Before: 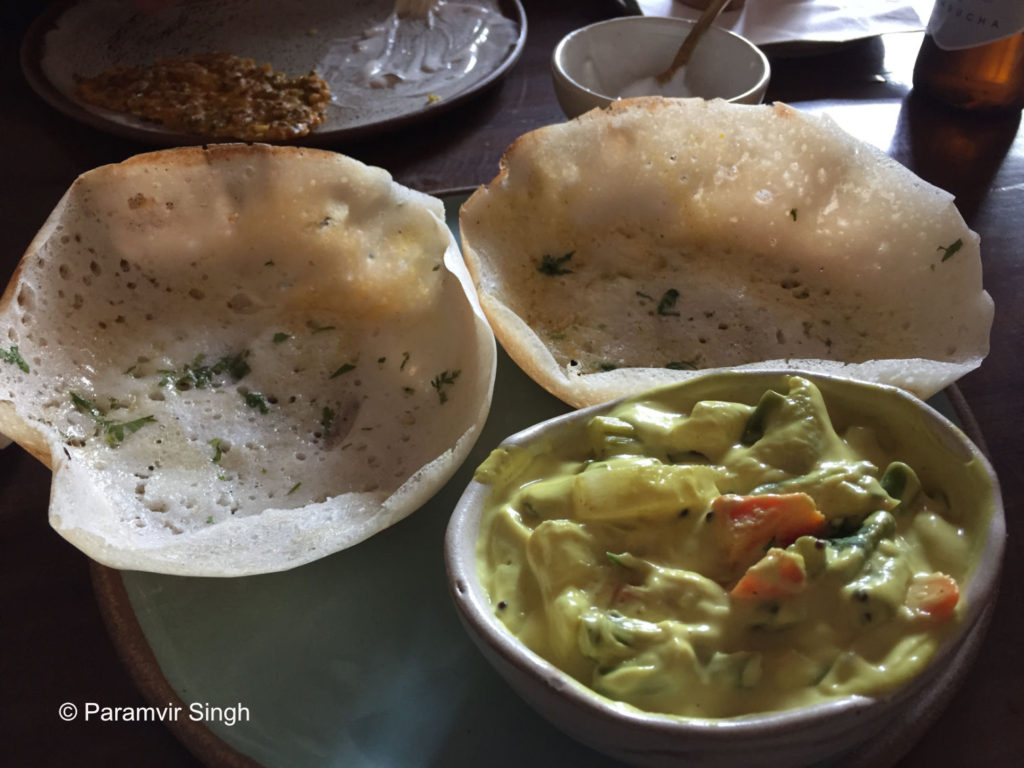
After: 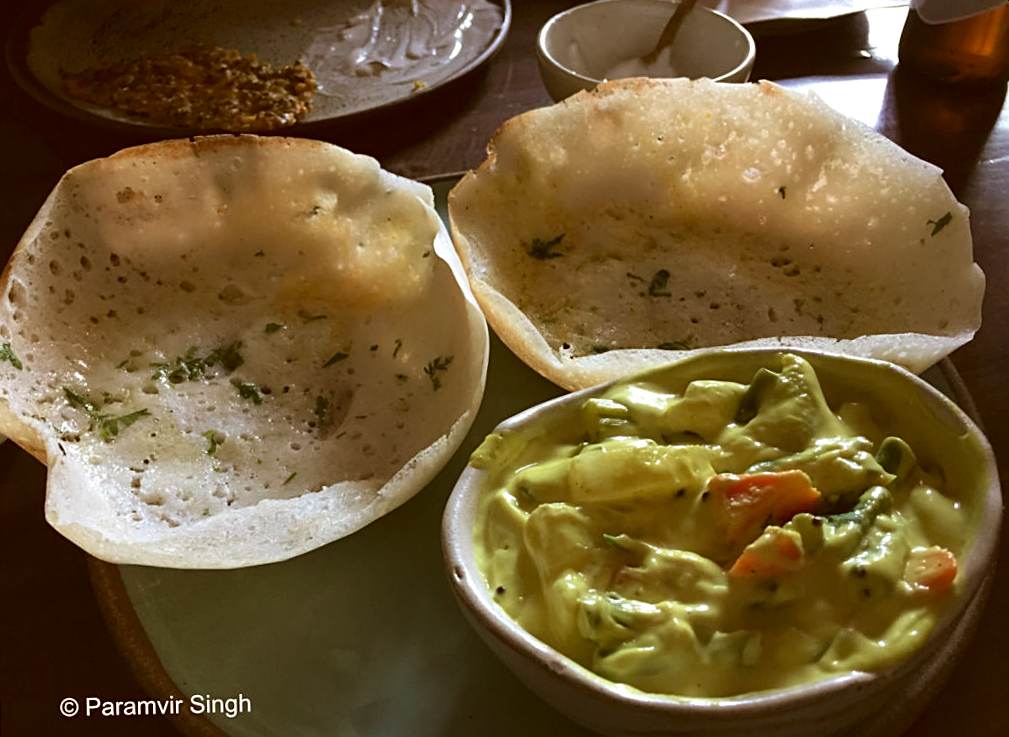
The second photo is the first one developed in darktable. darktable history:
rotate and perspective: rotation -1.42°, crop left 0.016, crop right 0.984, crop top 0.035, crop bottom 0.965
color correction: highlights a* -0.482, highlights b* 0.161, shadows a* 4.66, shadows b* 20.72
velvia: on, module defaults
levels: levels [0, 0.492, 0.984]
sharpen: on, module defaults
